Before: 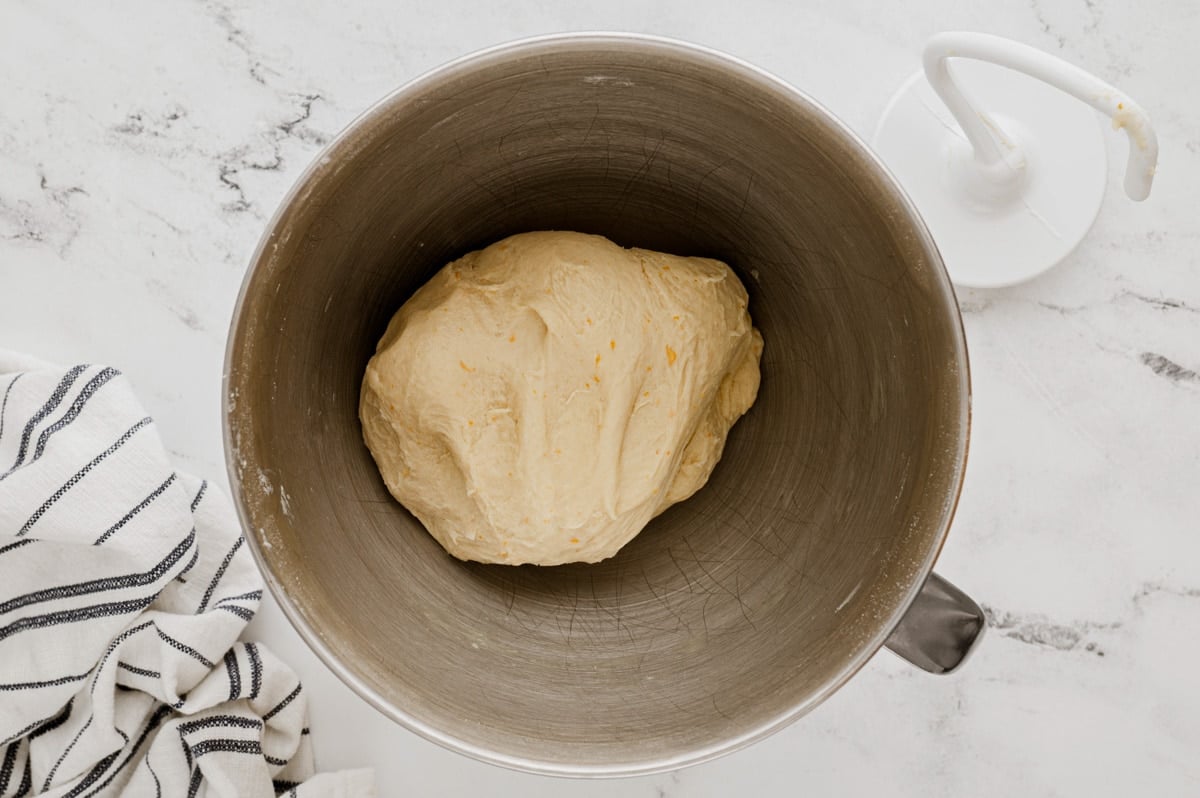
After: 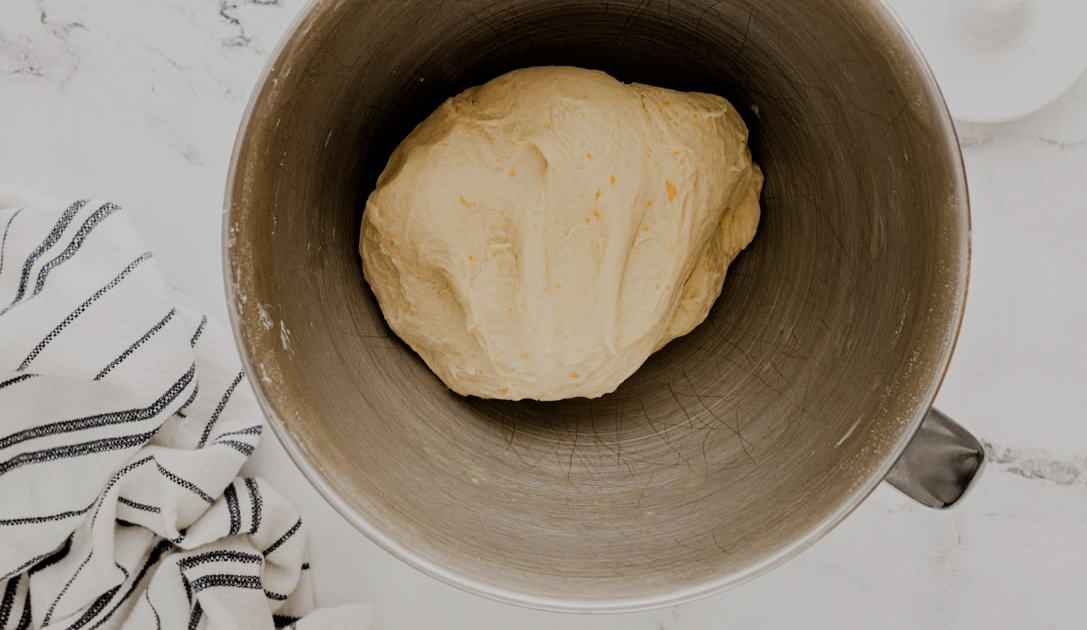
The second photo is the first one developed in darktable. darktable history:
filmic rgb: black relative exposure -7.43 EV, white relative exposure 4.82 EV, hardness 3.39
crop: top 20.764%, right 9.335%, bottom 0.283%
